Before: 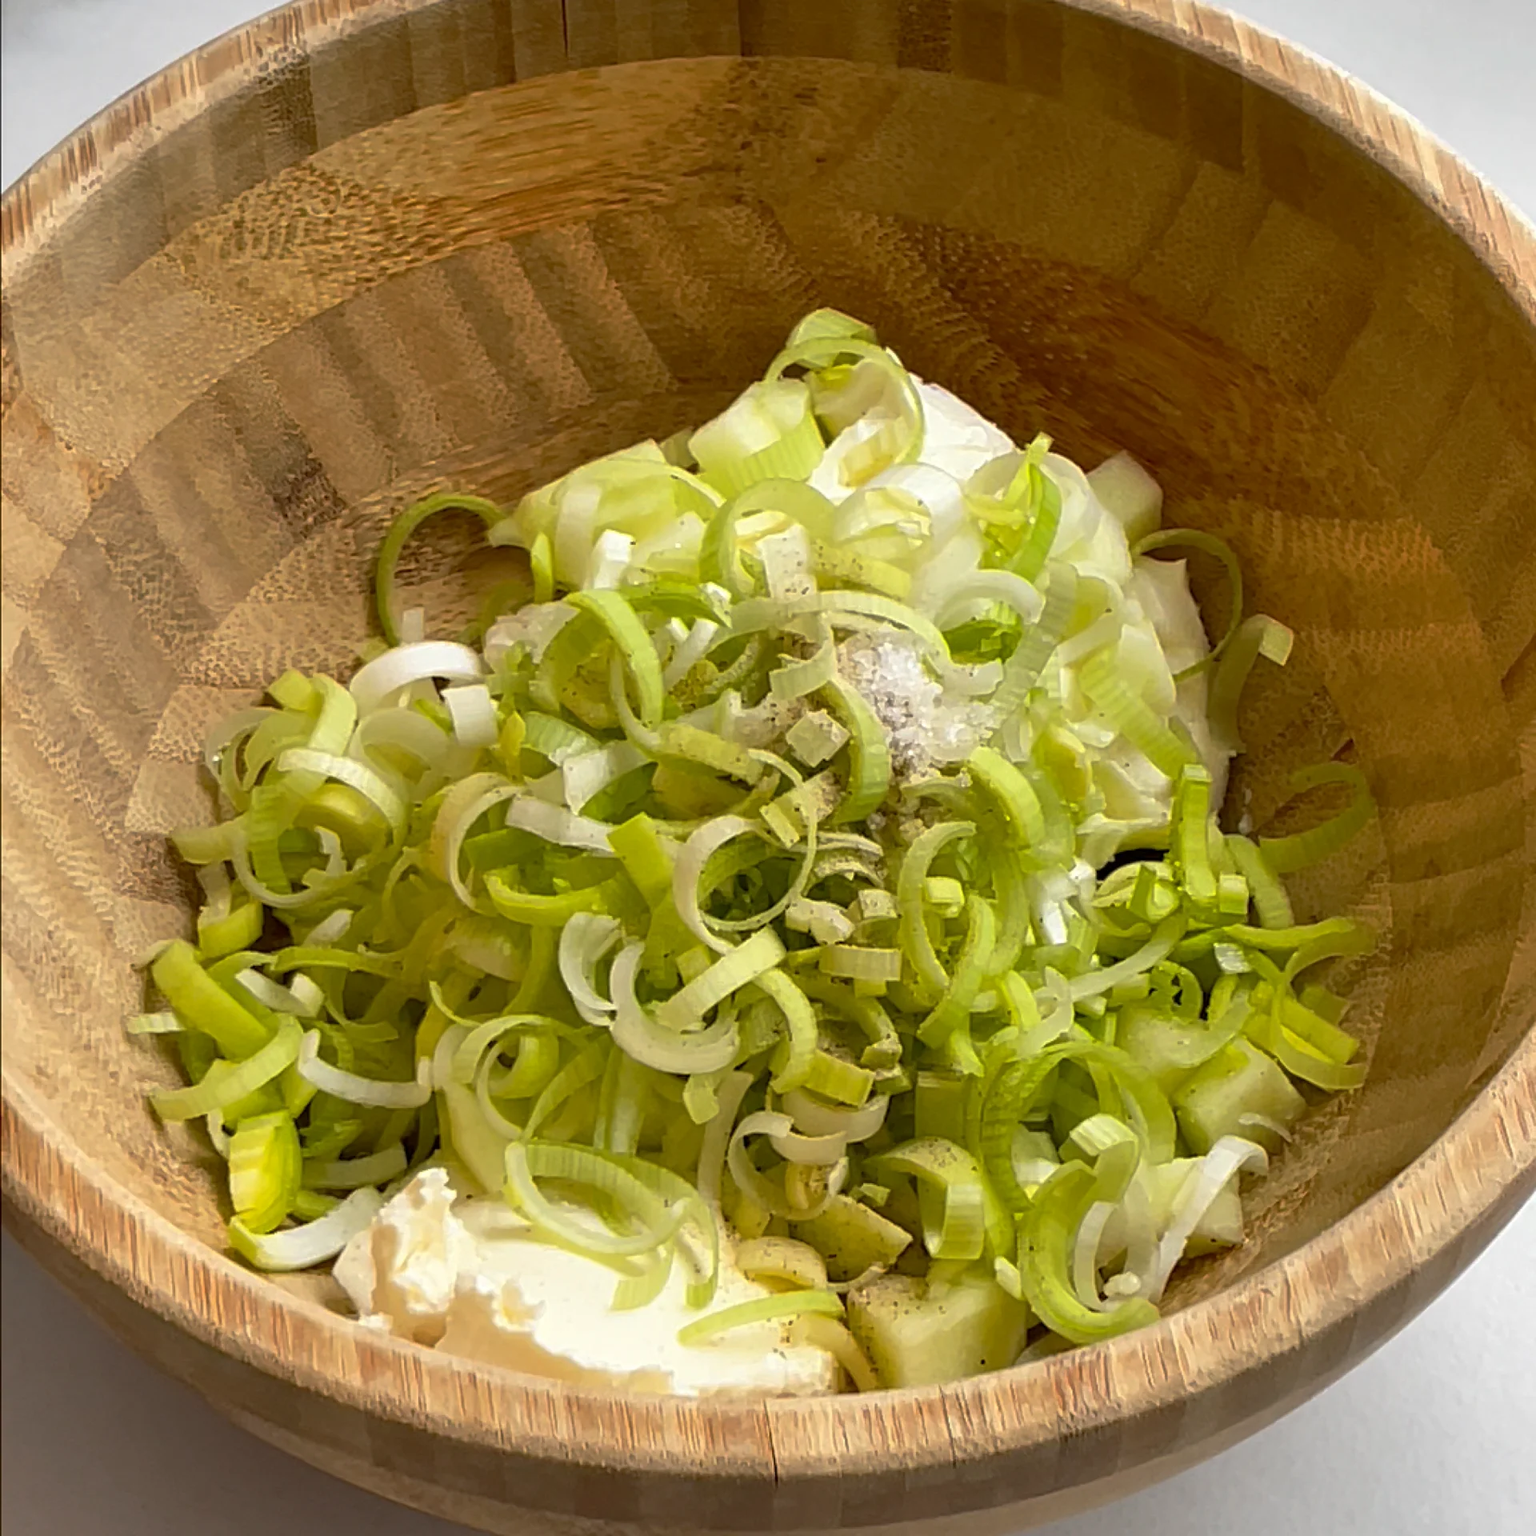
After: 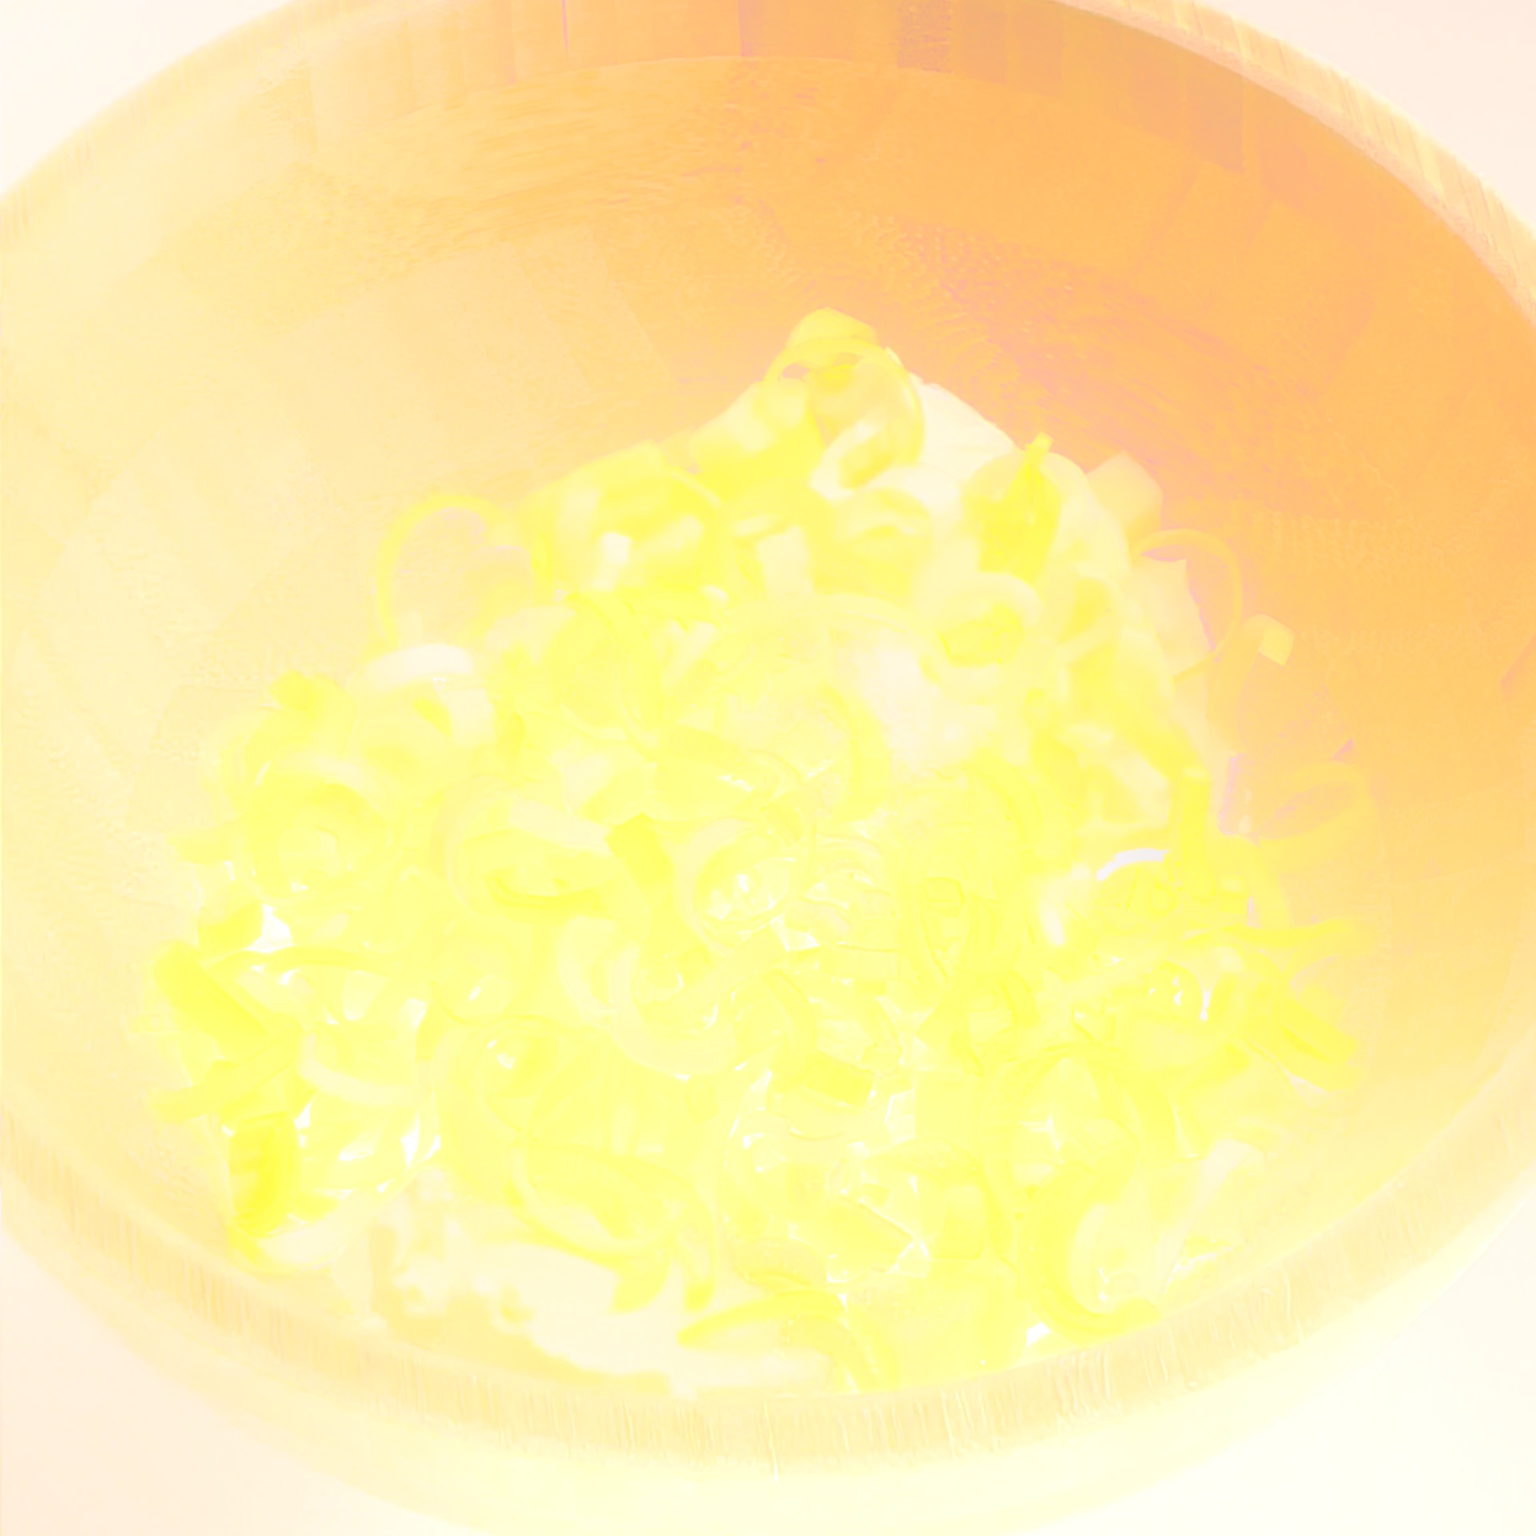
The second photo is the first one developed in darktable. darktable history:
bloom: size 85%, threshold 5%, strength 85%
exposure: black level correction 0.009, exposure -0.159 EV, compensate highlight preservation false
white balance: red 1.127, blue 0.943
